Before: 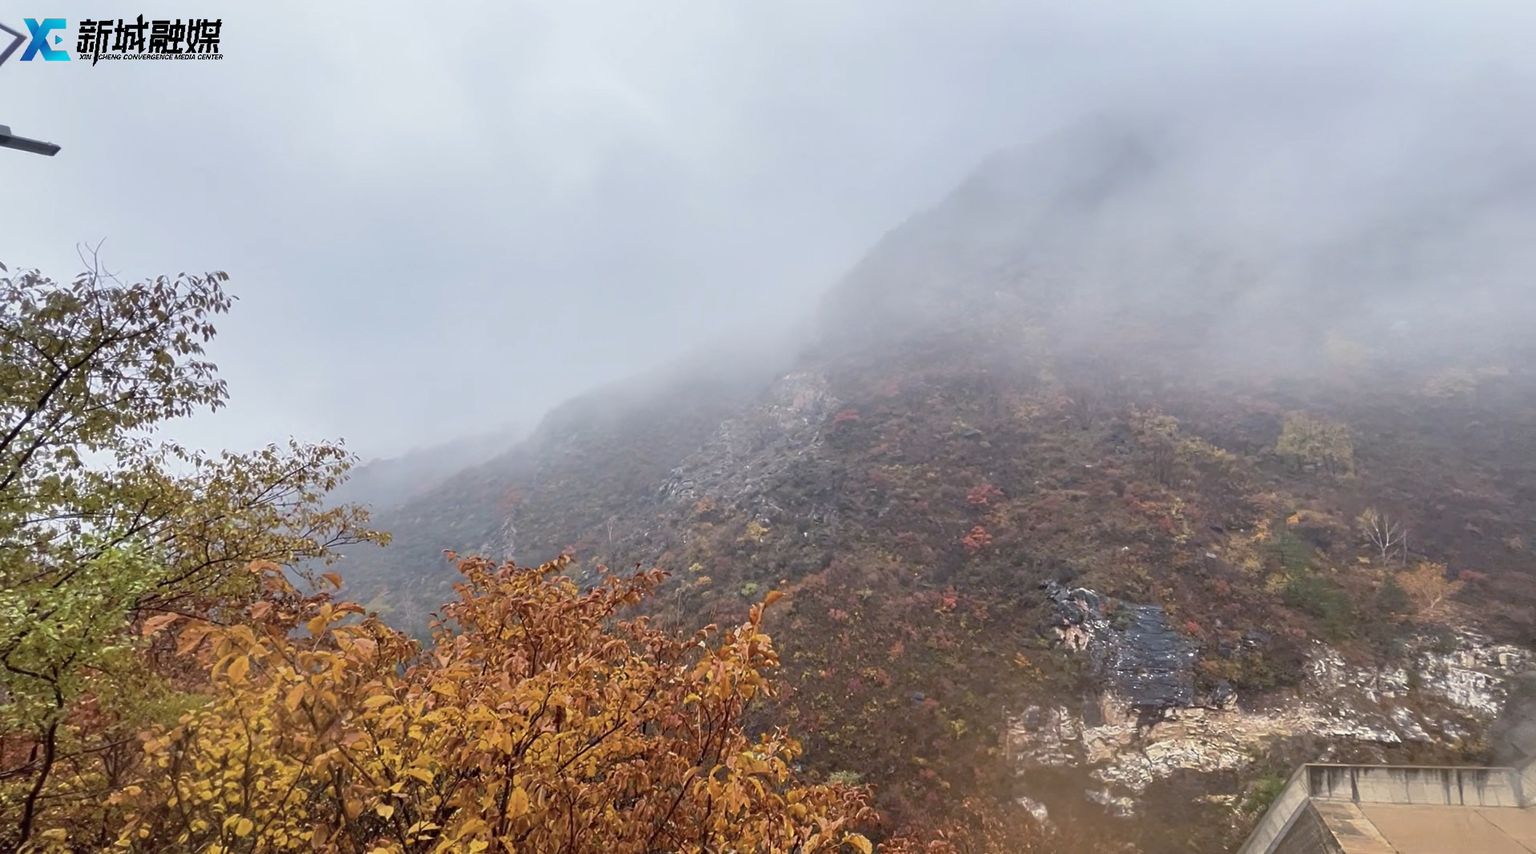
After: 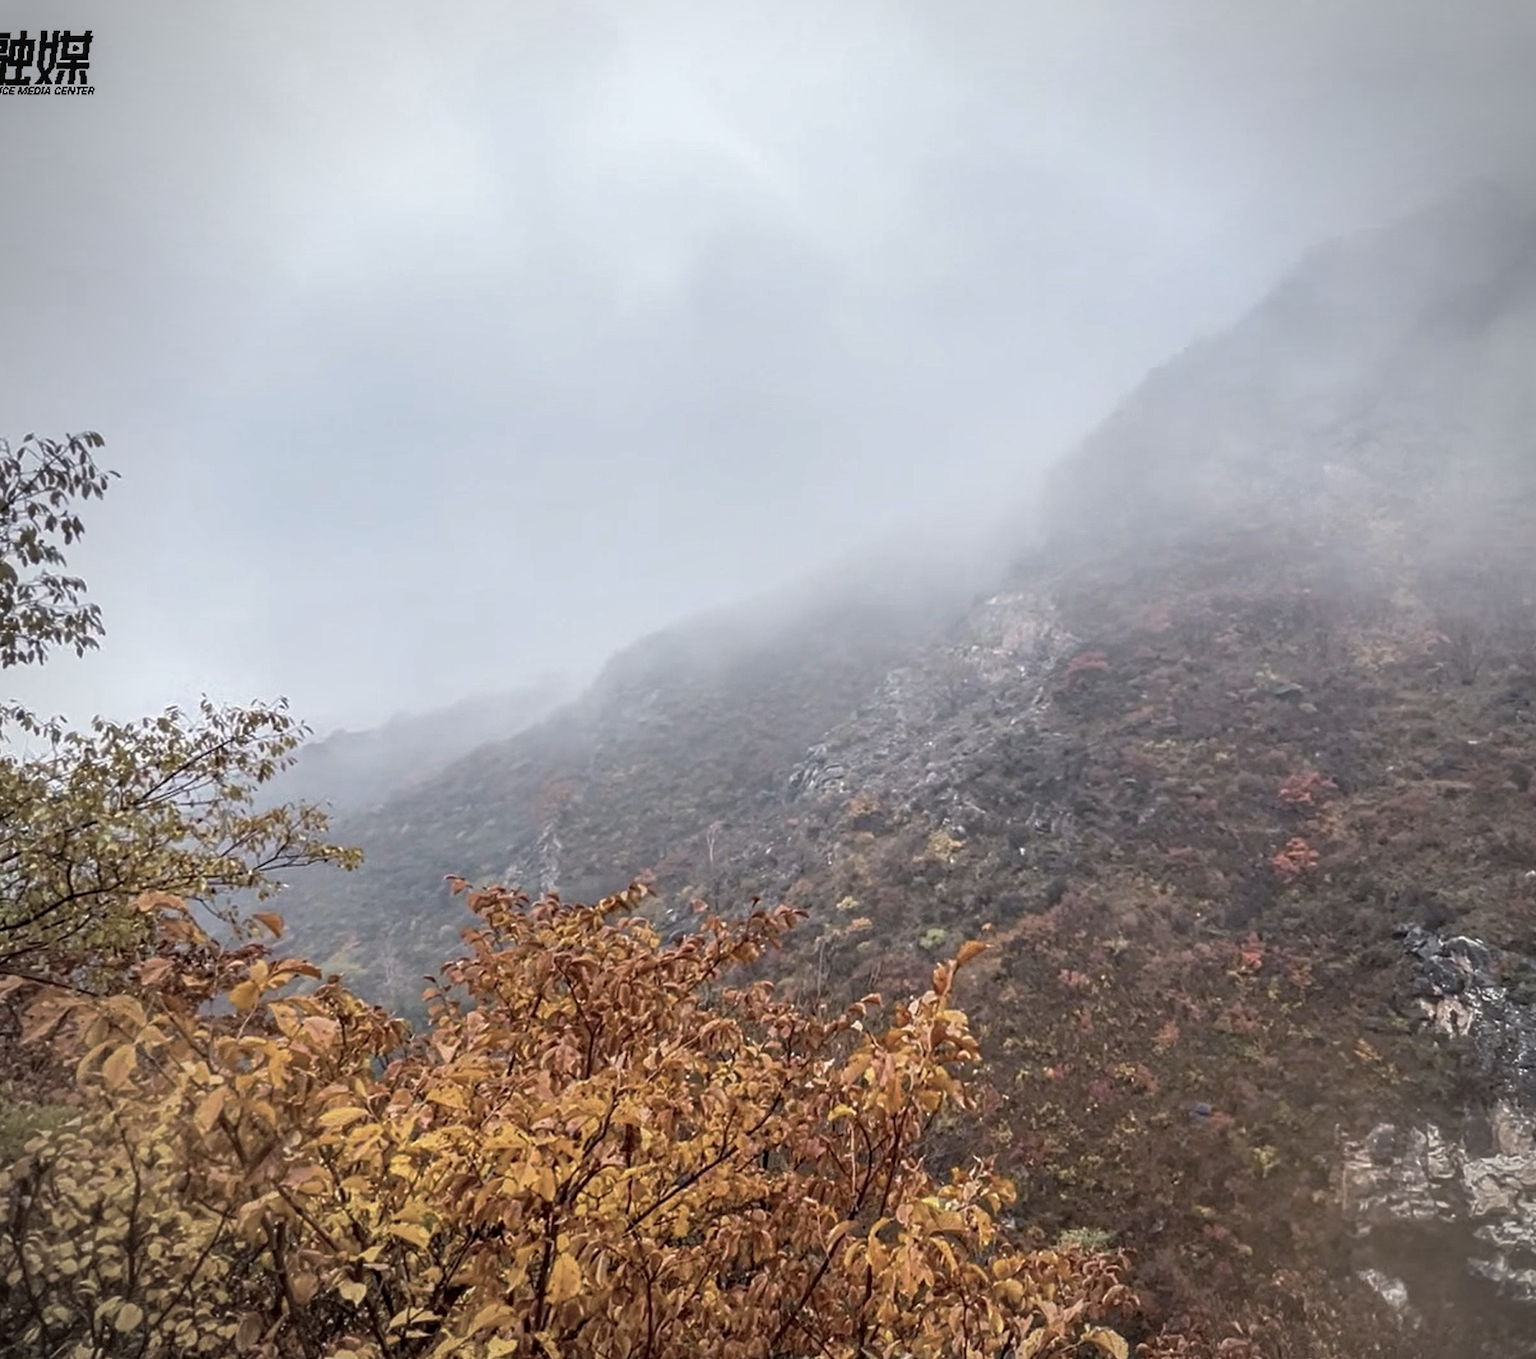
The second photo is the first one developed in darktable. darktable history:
crop: left 10.644%, right 26.528%
exposure: exposure 0.081 EV, compensate highlight preservation false
tone equalizer: on, module defaults
contrast brightness saturation: saturation -0.17
local contrast: detail 130%
vignetting: unbound false
